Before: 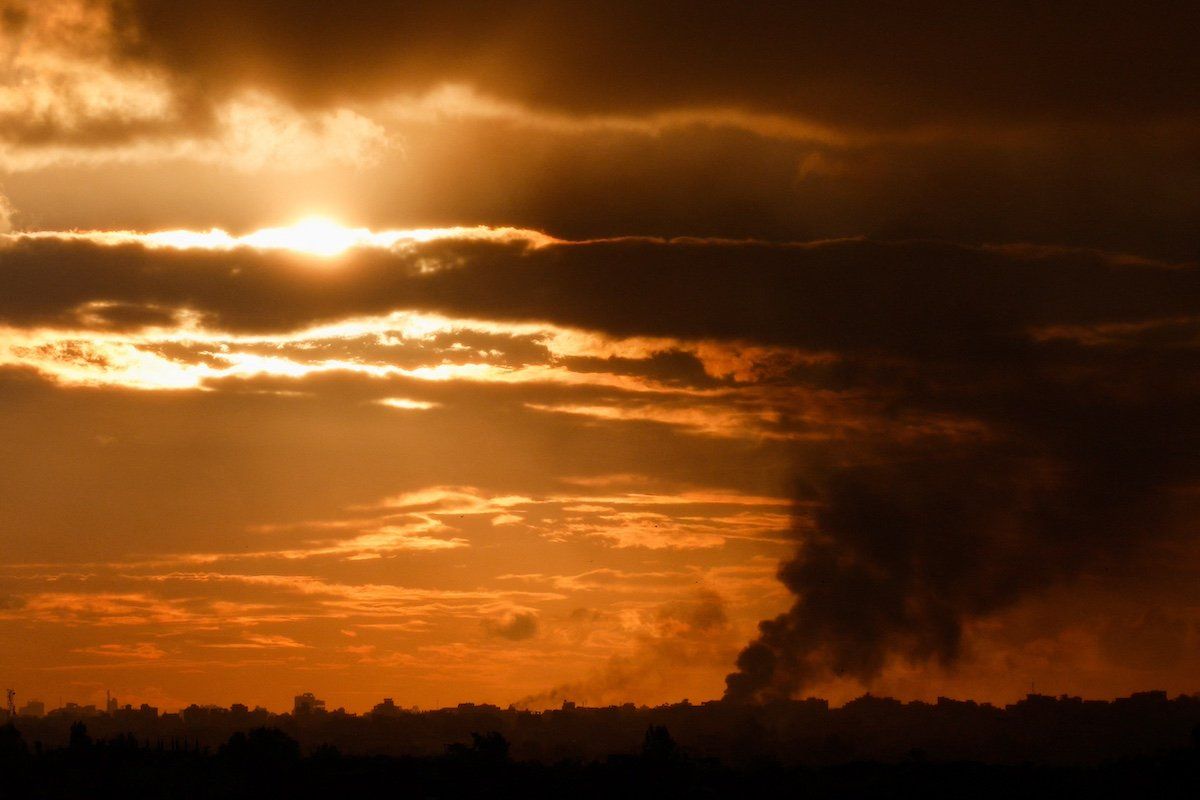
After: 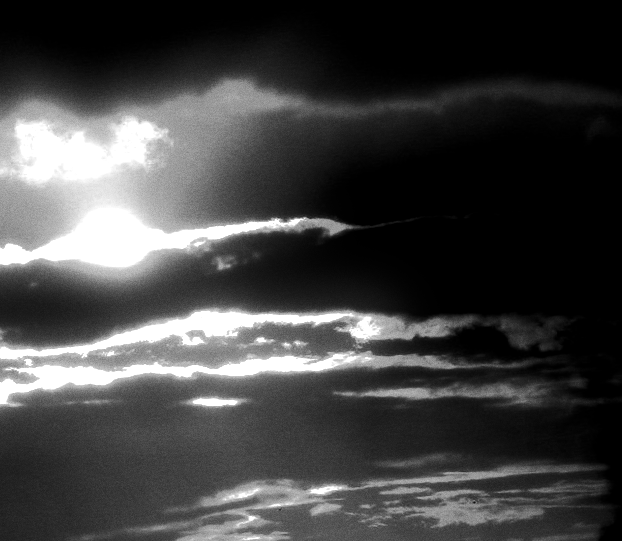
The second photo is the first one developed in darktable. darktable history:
color balance rgb: shadows lift › chroma 1%, shadows lift › hue 28.8°, power › hue 60°, highlights gain › chroma 1%, highlights gain › hue 60°, global offset › luminance 0.25%, perceptual saturation grading › highlights -20%, perceptual saturation grading › shadows 20%, perceptual brilliance grading › highlights 10%, perceptual brilliance grading › shadows -5%, global vibrance 19.67%
rgb levels: levels [[0.034, 0.472, 0.904], [0, 0.5, 1], [0, 0.5, 1]]
crop: left 17.835%, top 7.675%, right 32.881%, bottom 32.213%
contrast brightness saturation: contrast -0.03, brightness -0.59, saturation -1
rotate and perspective: rotation -4.98°, automatic cropping off
bloom: size 5%, threshold 95%, strength 15%
grain: coarseness 3.21 ISO
shadows and highlights: shadows -19.91, highlights -73.15
